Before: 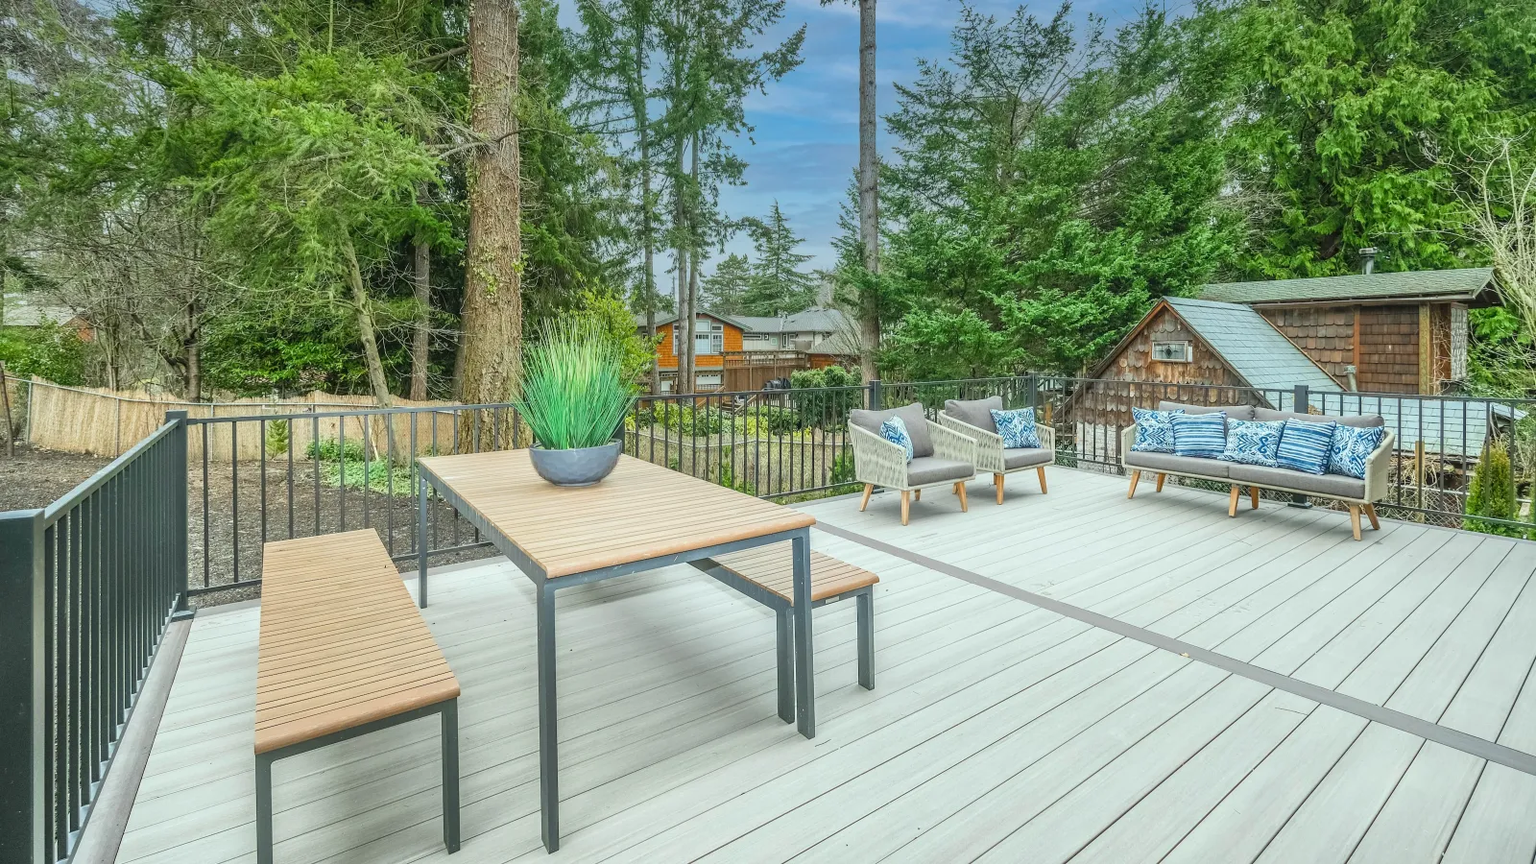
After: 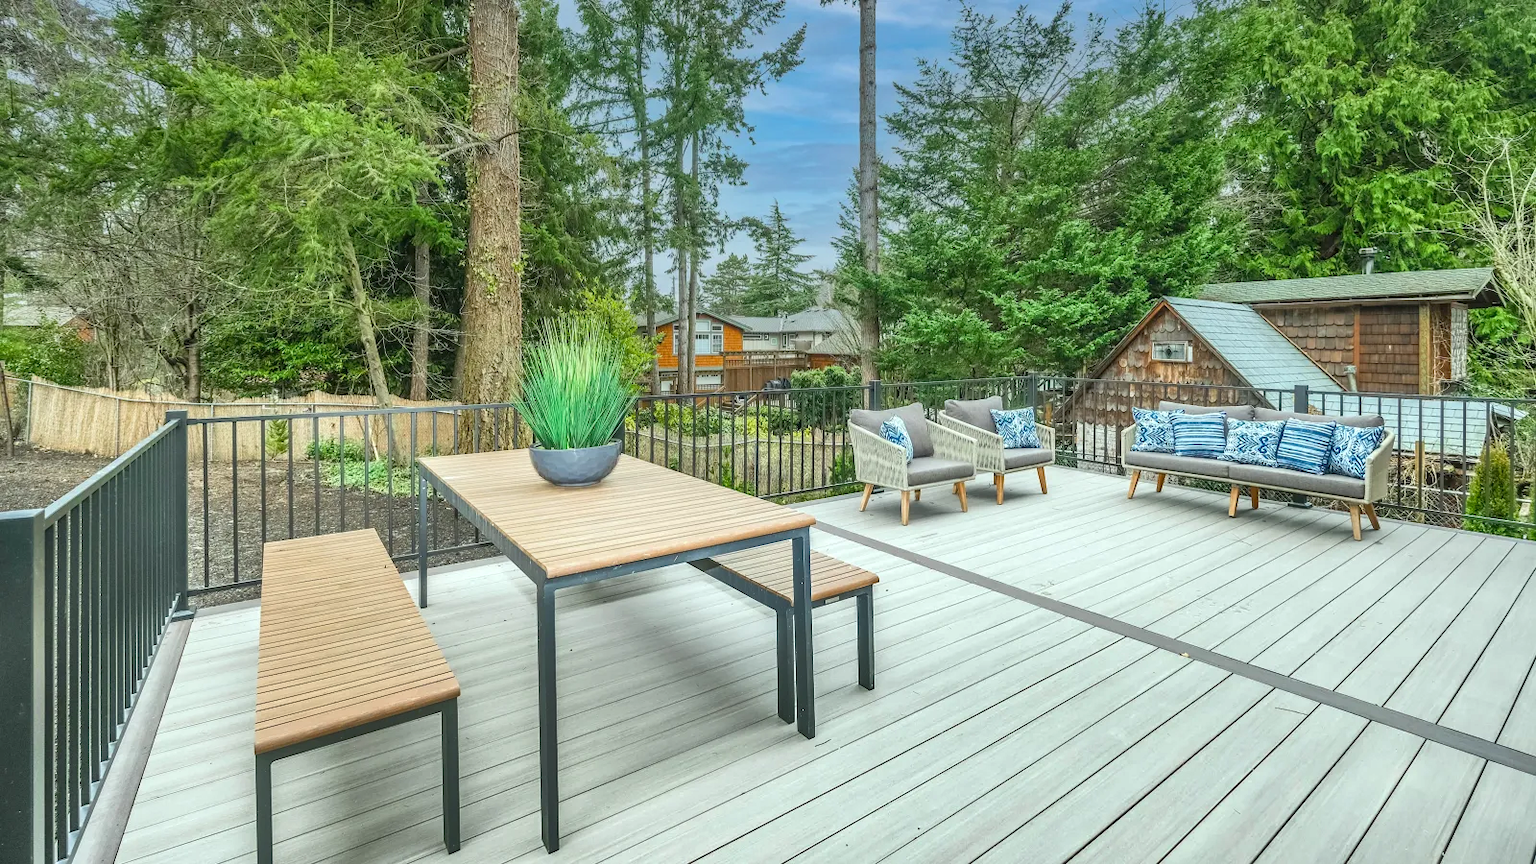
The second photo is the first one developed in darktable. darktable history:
exposure: black level correction 0.001, exposure 0.191 EV, compensate highlight preservation false
shadows and highlights: shadows 60, soften with gaussian
